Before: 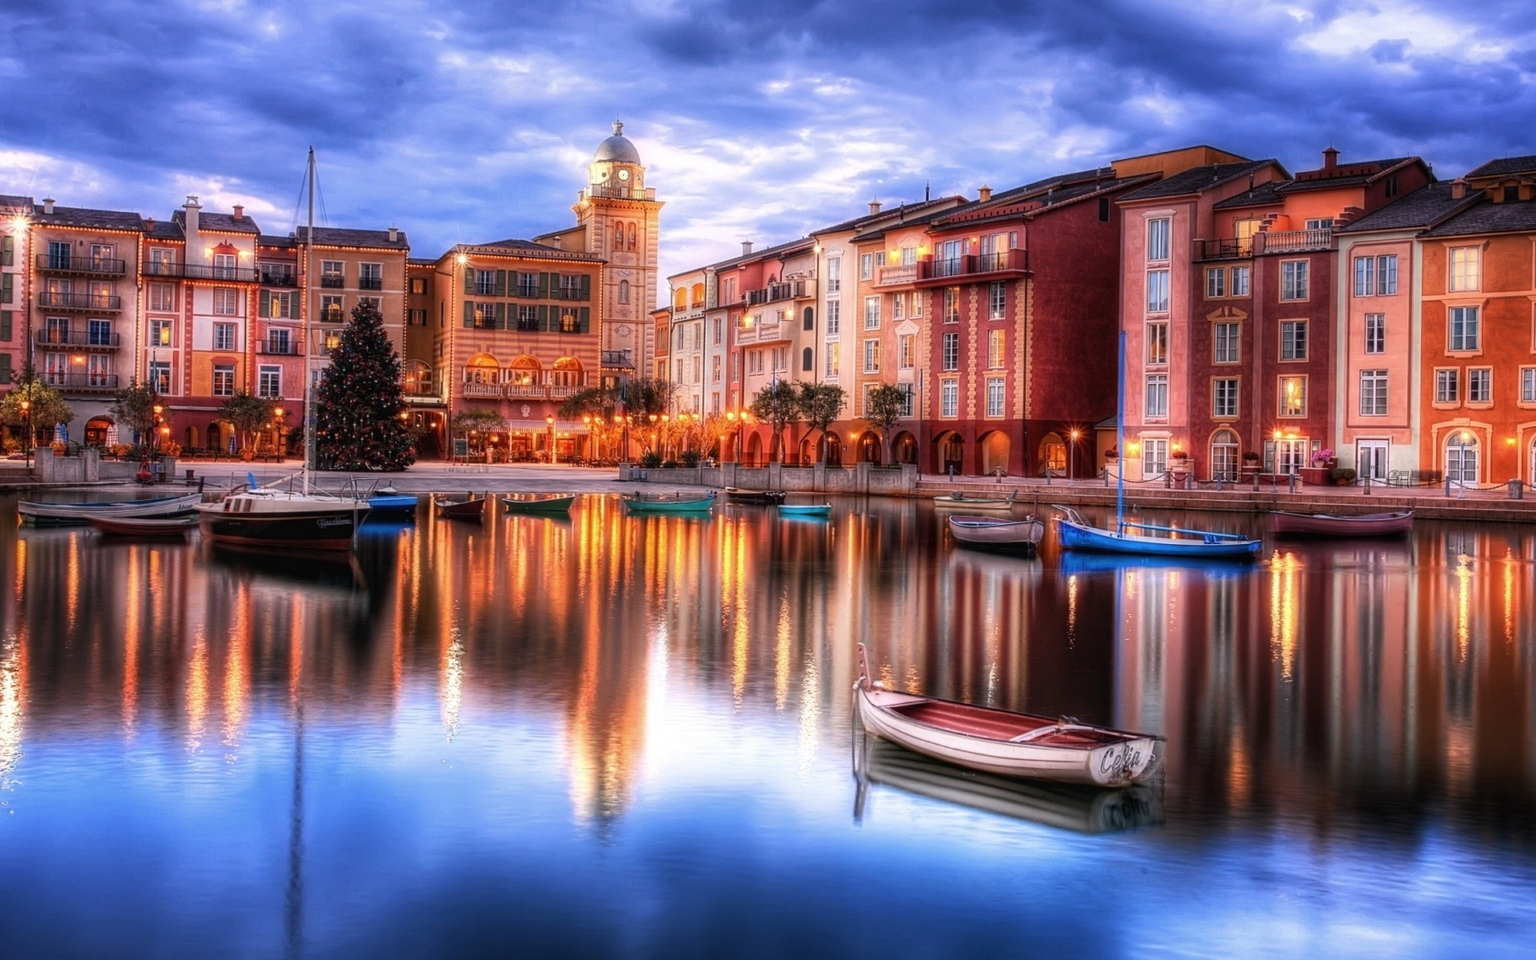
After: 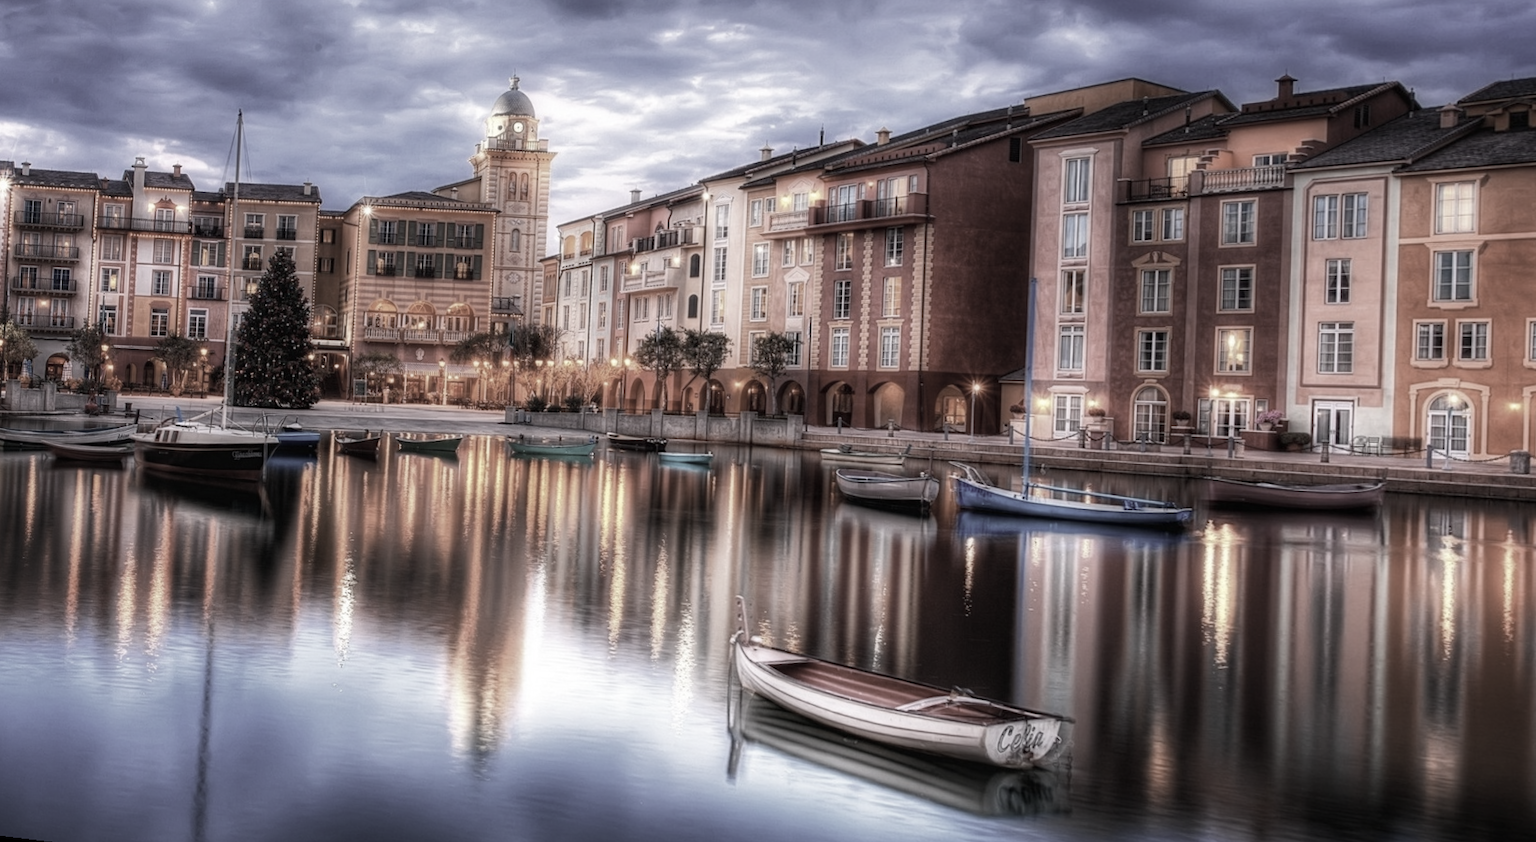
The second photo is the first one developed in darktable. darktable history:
rotate and perspective: rotation 1.69°, lens shift (vertical) -0.023, lens shift (horizontal) -0.291, crop left 0.025, crop right 0.988, crop top 0.092, crop bottom 0.842
color correction: saturation 0.3
